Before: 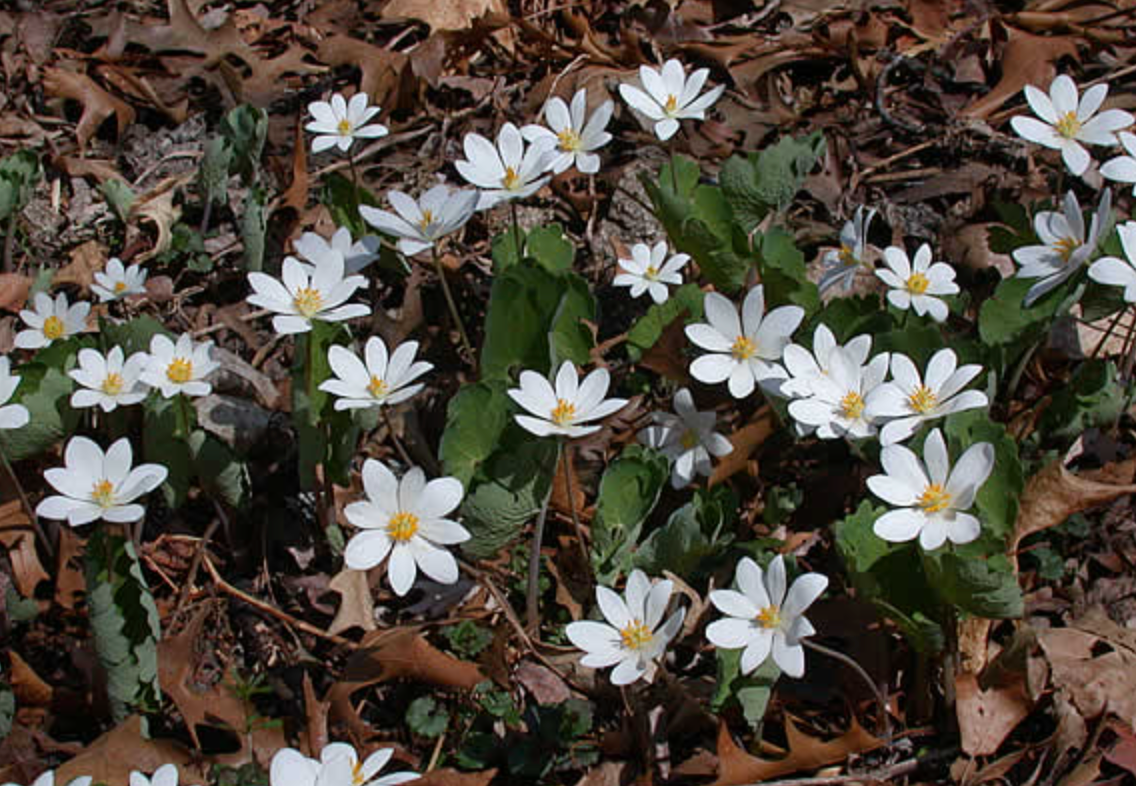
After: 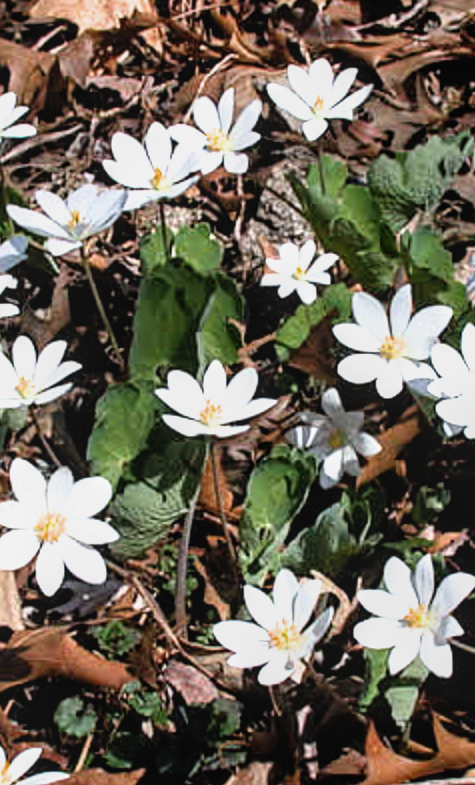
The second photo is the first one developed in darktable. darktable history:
crop: left 31.065%, right 27.056%
local contrast: detail 110%
exposure: exposure 1.159 EV, compensate exposure bias true, compensate highlight preservation false
filmic rgb: black relative exposure -8.73 EV, white relative exposure 2.67 EV, threshold 2.95 EV, target black luminance 0%, target white luminance 99.869%, hardness 6.27, latitude 74.32%, contrast 1.321, highlights saturation mix -5.74%, enable highlight reconstruction true
